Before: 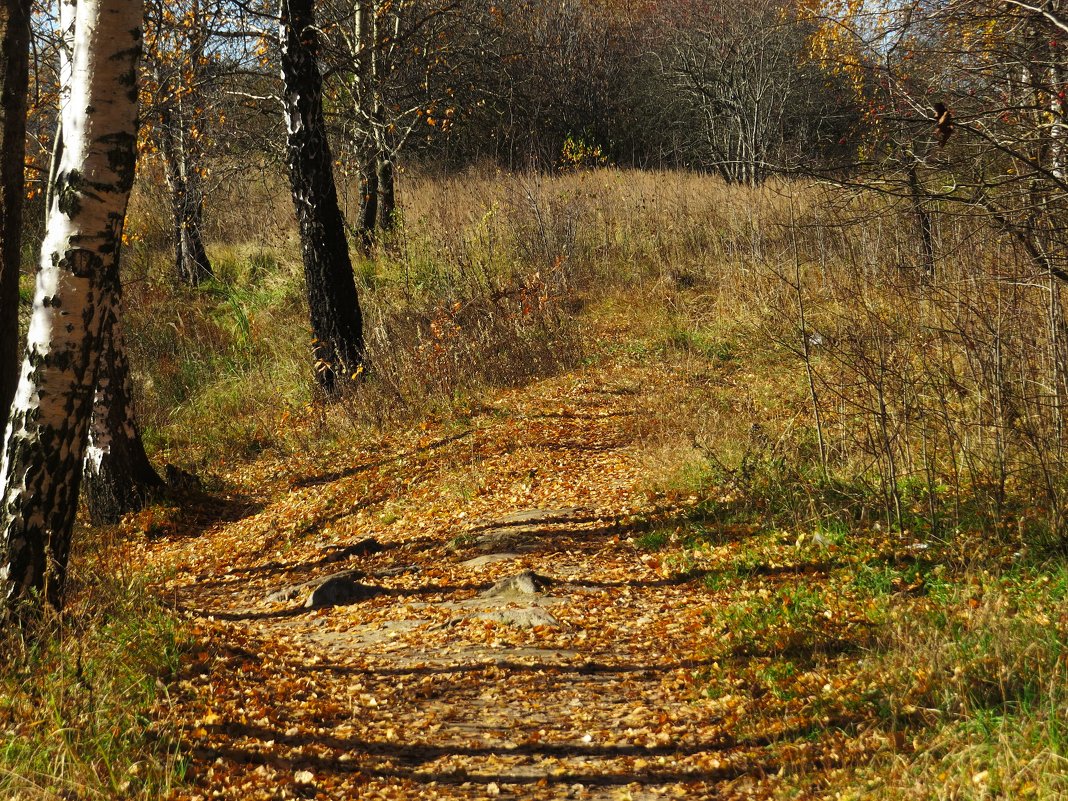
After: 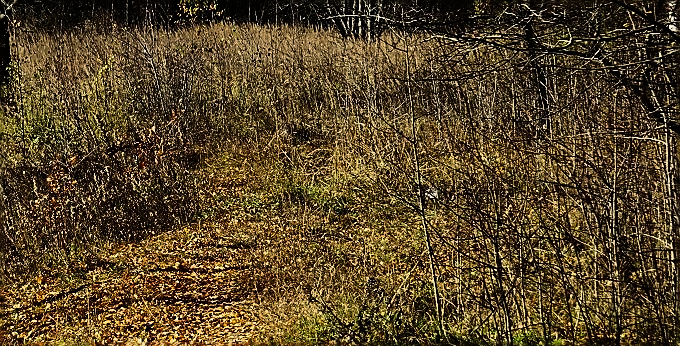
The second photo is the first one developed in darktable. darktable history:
sharpen: radius 1.4, amount 1.25, threshold 0.7
rgb curve: curves: ch0 [(0, 0) (0.21, 0.15) (0.24, 0.21) (0.5, 0.75) (0.75, 0.96) (0.89, 0.99) (1, 1)]; ch1 [(0, 0.02) (0.21, 0.13) (0.25, 0.2) (0.5, 0.67) (0.75, 0.9) (0.89, 0.97) (1, 1)]; ch2 [(0, 0.02) (0.21, 0.13) (0.25, 0.2) (0.5, 0.67) (0.75, 0.9) (0.89, 0.97) (1, 1)], compensate middle gray true
exposure: exposure -1.468 EV, compensate highlight preservation false
crop: left 36.005%, top 18.293%, right 0.31%, bottom 38.444%
